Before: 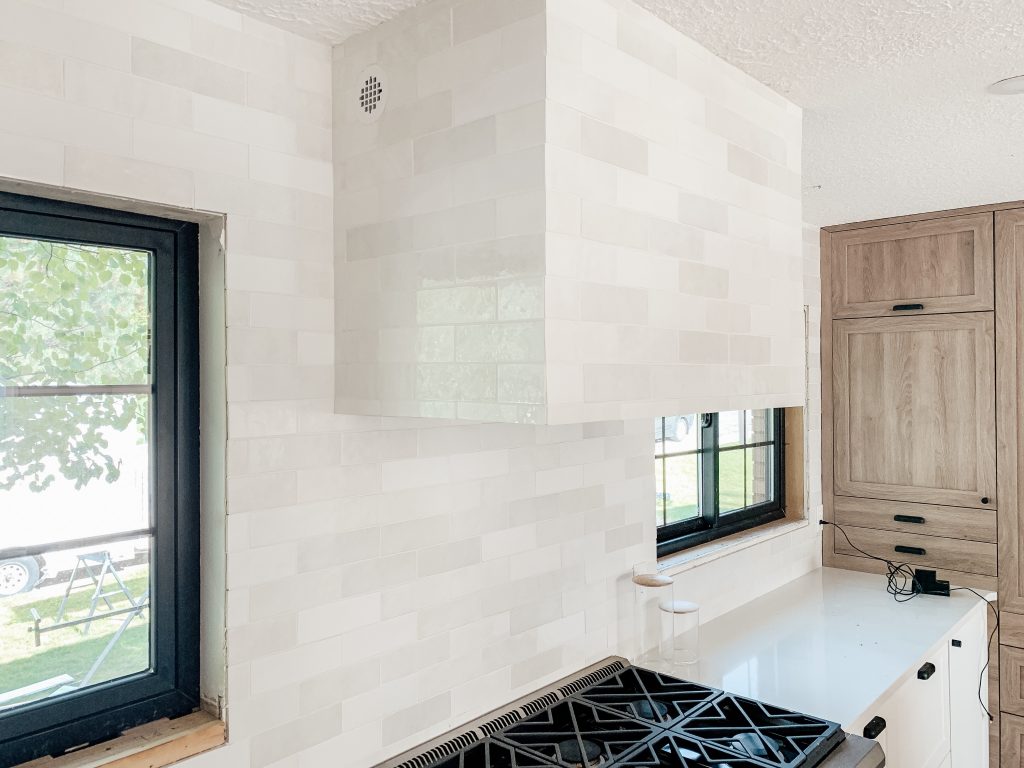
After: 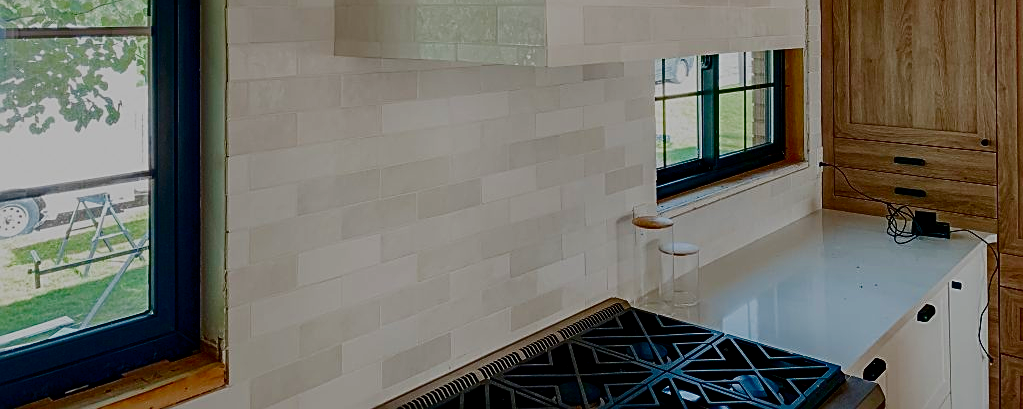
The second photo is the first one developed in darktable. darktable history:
crop and rotate: top 46.655%, right 0.086%
haze removal: compatibility mode true, adaptive false
shadows and highlights: radius 334.79, shadows 63.89, highlights 5.83, compress 87.7%, soften with gaussian
exposure: black level correction 0, exposure 0.5 EV, compensate highlight preservation false
filmic rgb: black relative exposure -7.65 EV, white relative exposure 4.56 EV, hardness 3.61, add noise in highlights 0.099, color science v4 (2020), type of noise poissonian
sharpen: on, module defaults
contrast brightness saturation: brightness -0.992, saturation 0.99
